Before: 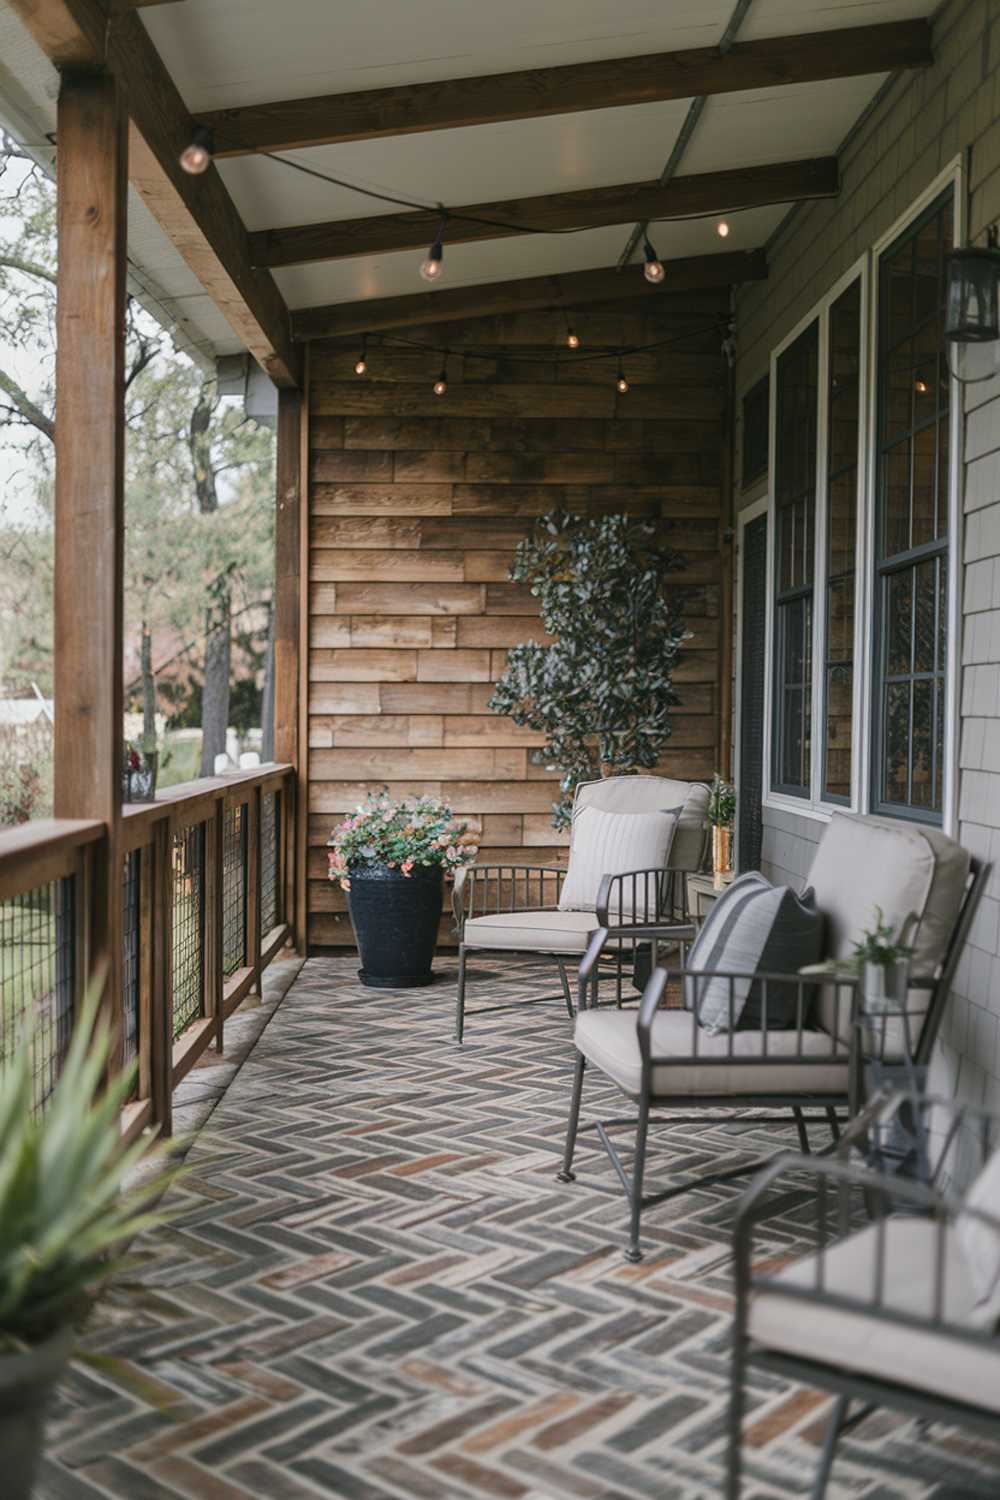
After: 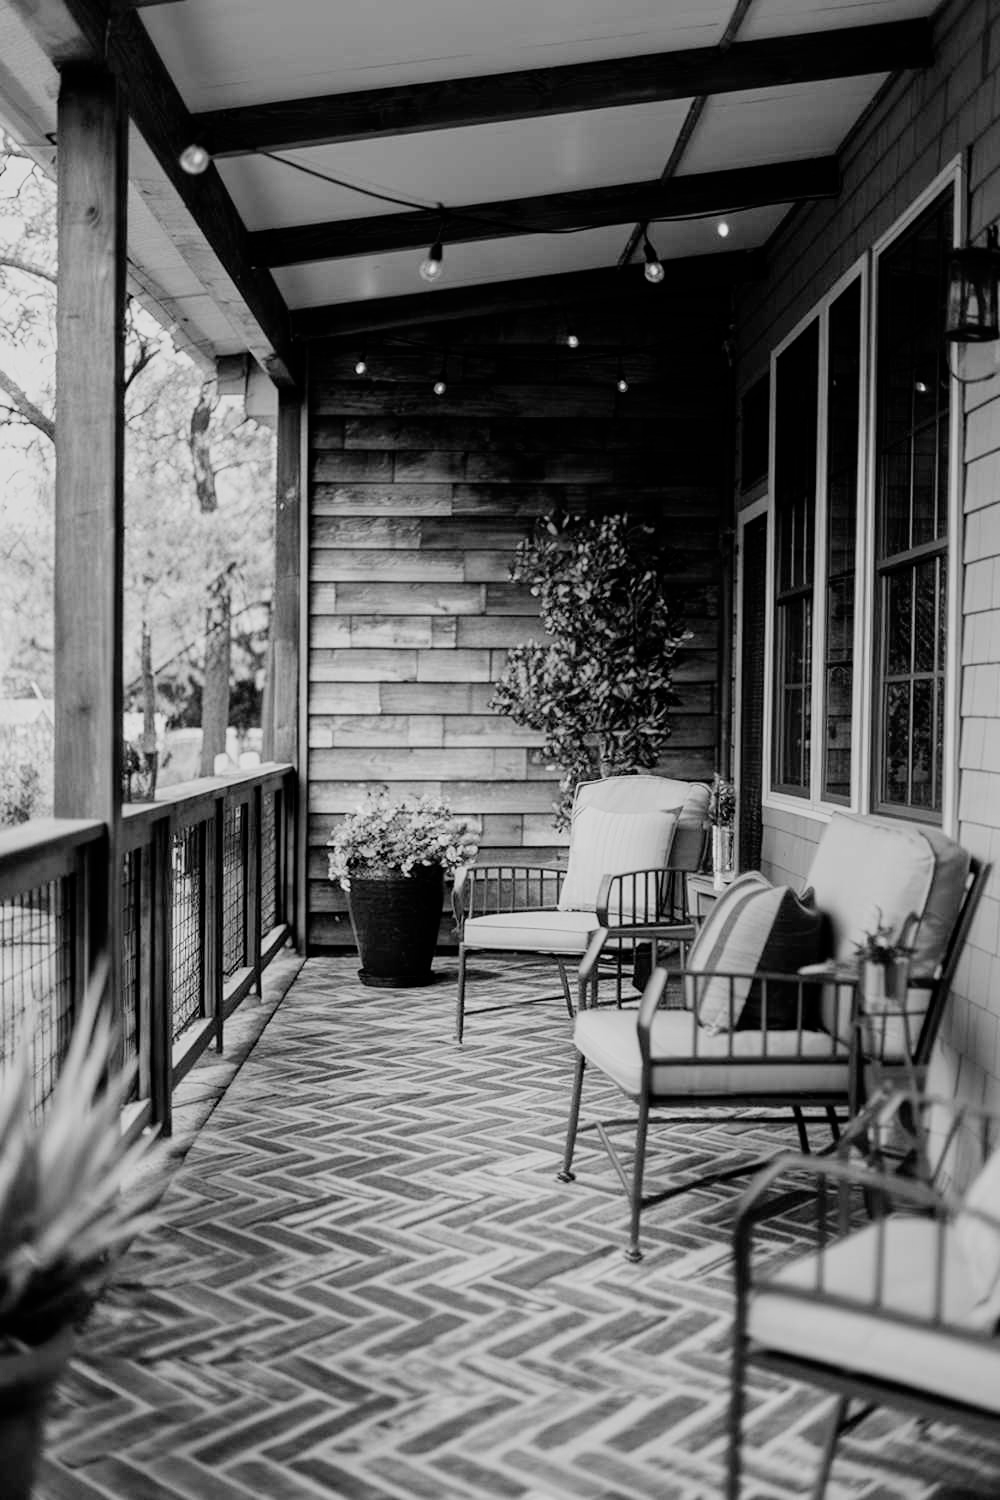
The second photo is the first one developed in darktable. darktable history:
color calibration: illuminant as shot in camera, x 0.379, y 0.381, temperature 4099.35 K
filmic rgb: black relative exposure -5.1 EV, white relative exposure 3.55 EV, hardness 3.16, contrast 1.3, highlights saturation mix -49.21%, add noise in highlights 0.001, preserve chrominance max RGB, color science v3 (2019), use custom middle-gray values true, contrast in highlights soft
tone equalizer: -8 EV -0.437 EV, -7 EV -0.427 EV, -6 EV -0.321 EV, -5 EV -0.217 EV, -3 EV 0.256 EV, -2 EV 0.312 EV, -1 EV 0.391 EV, +0 EV 0.403 EV
